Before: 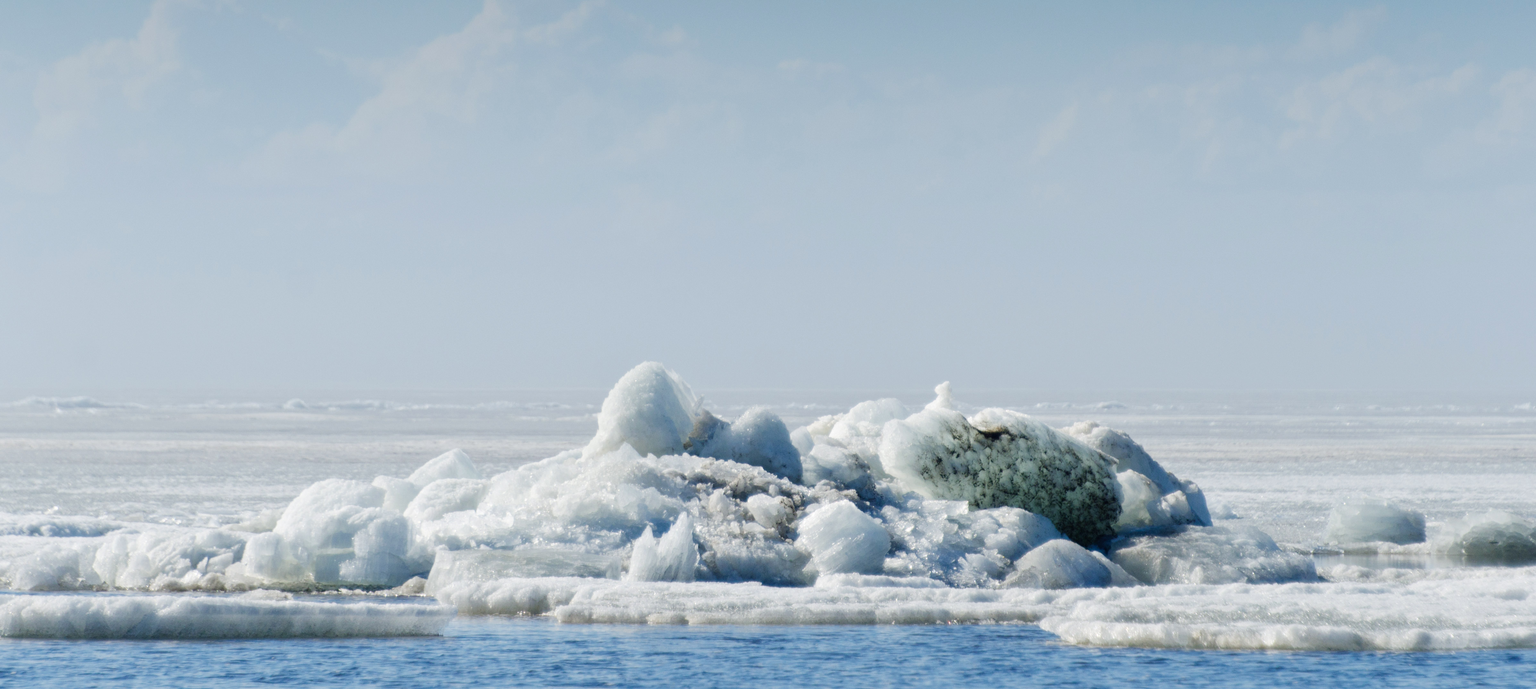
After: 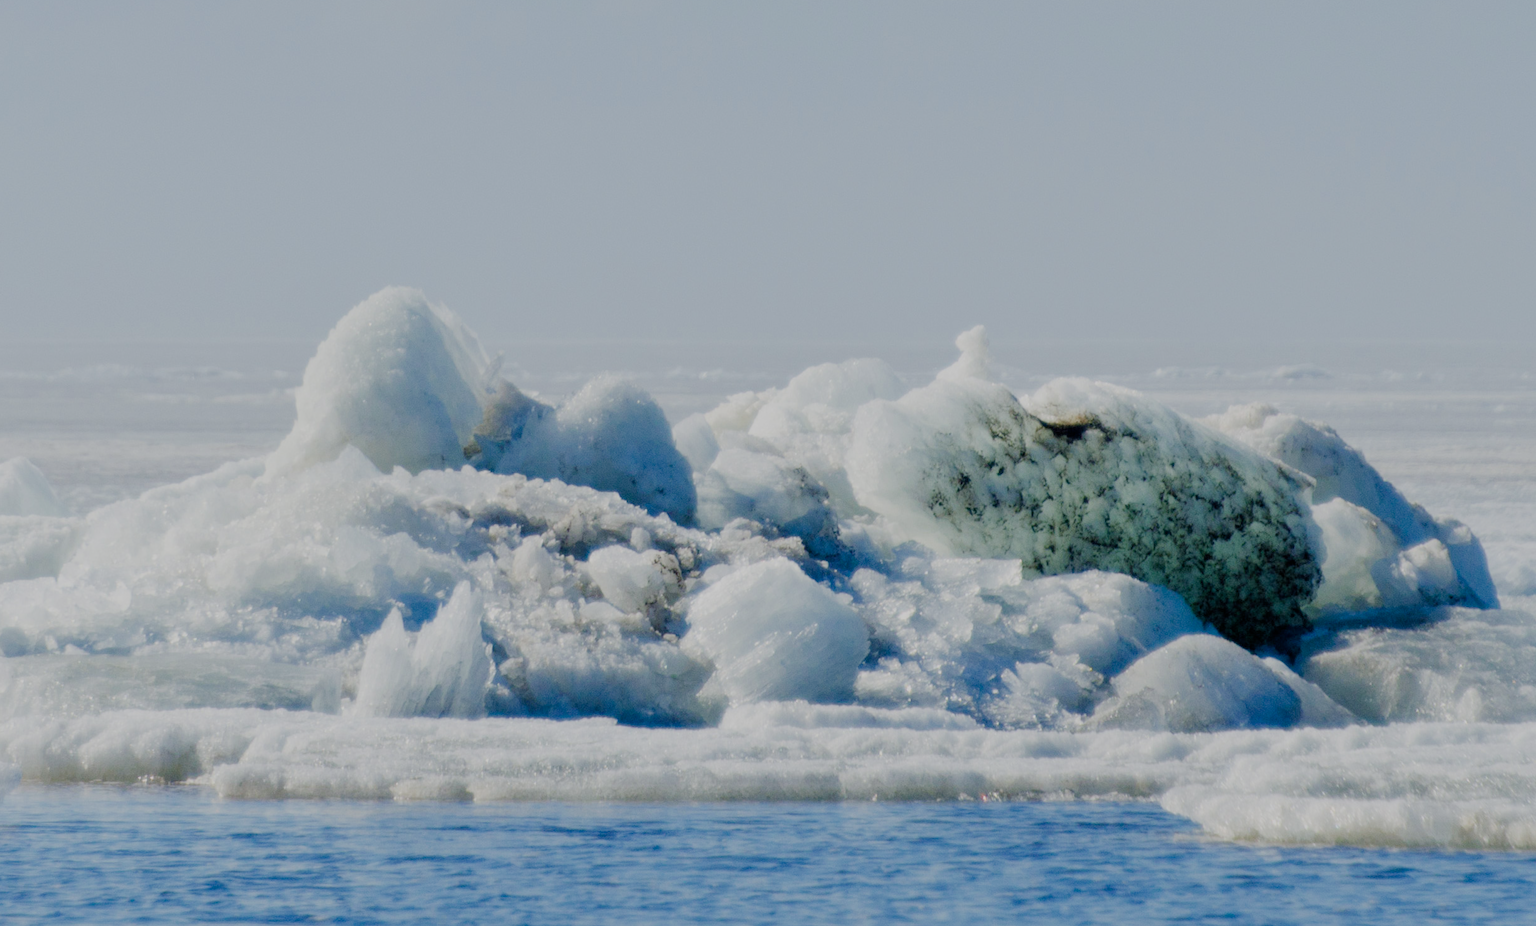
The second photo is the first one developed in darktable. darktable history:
filmic rgb: black relative exposure -8.82 EV, white relative exposure 4.99 EV, threshold 3.03 EV, target black luminance 0%, hardness 3.78, latitude 66.63%, contrast 0.815, highlights saturation mix 10.92%, shadows ↔ highlights balance 20.17%, enable highlight reconstruction true
color balance rgb: global offset › hue 168.52°, perceptual saturation grading › global saturation 44.017%, perceptual saturation grading › highlights -49.937%, perceptual saturation grading › shadows 29.449%
crop and rotate: left 29.115%, top 31.278%, right 19.812%
